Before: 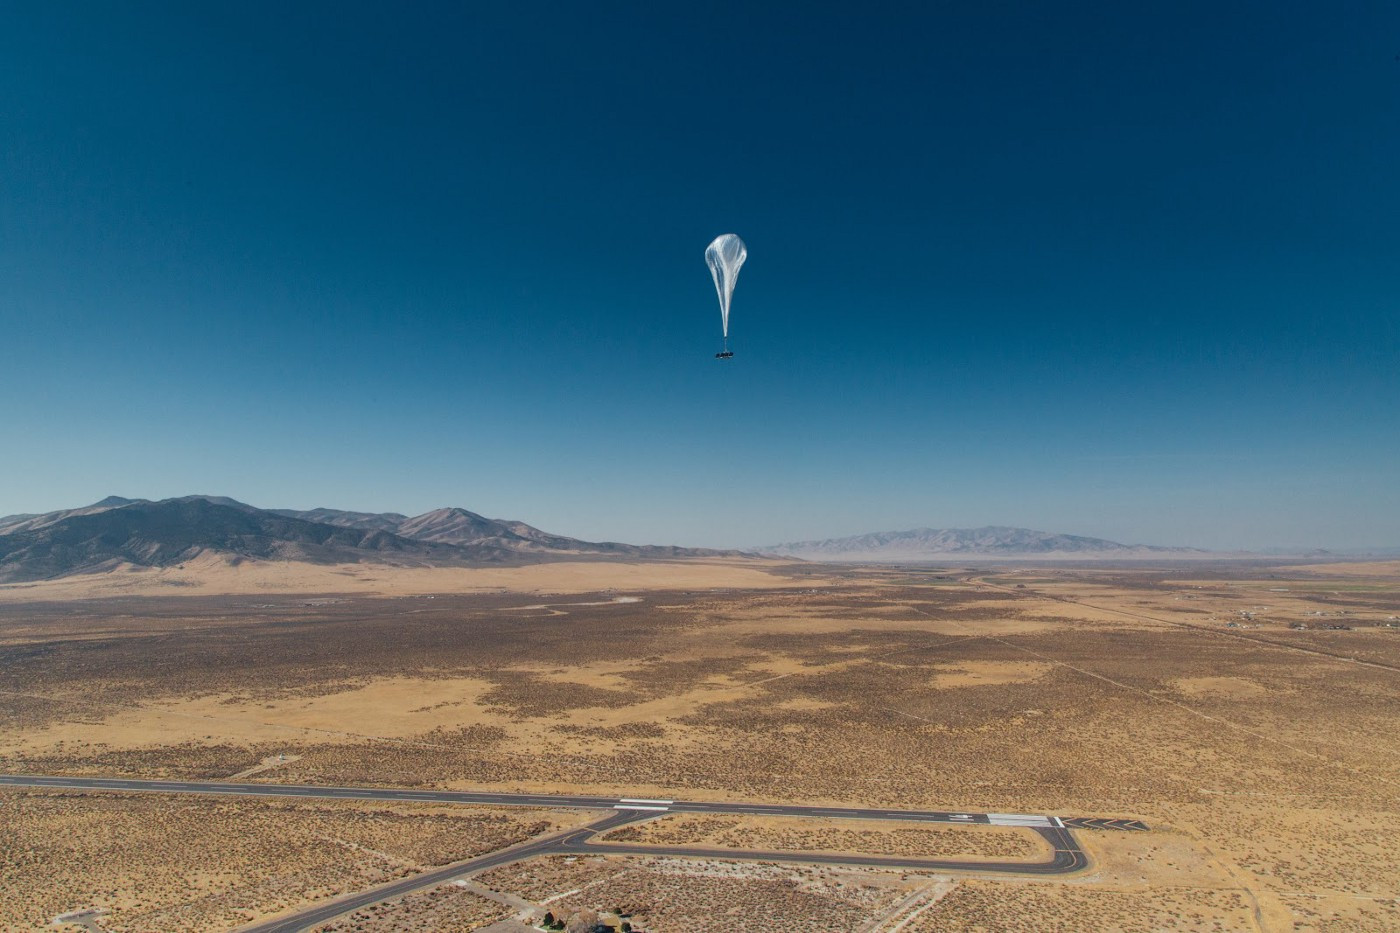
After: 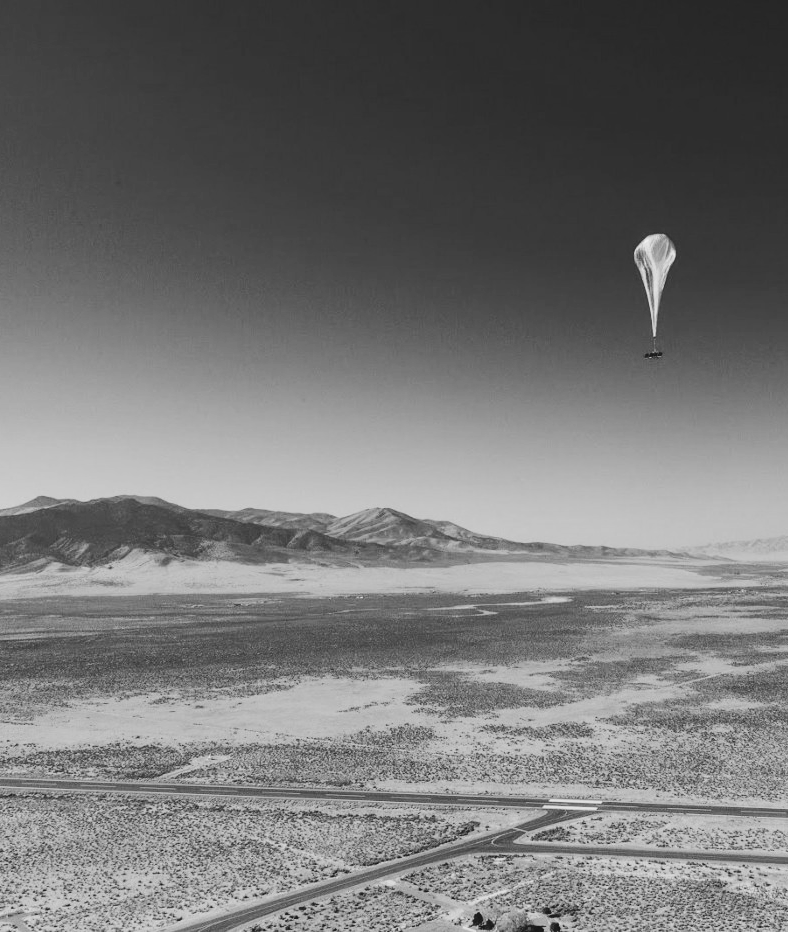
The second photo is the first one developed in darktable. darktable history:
exposure: exposure -0.151 EV, compensate highlight preservation false
crop: left 5.114%, right 38.589%
monochrome: on, module defaults
tone curve: curves: ch0 [(0, 0) (0.003, 0.061) (0.011, 0.065) (0.025, 0.066) (0.044, 0.077) (0.069, 0.092) (0.1, 0.106) (0.136, 0.125) (0.177, 0.16) (0.224, 0.206) (0.277, 0.272) (0.335, 0.356) (0.399, 0.472) (0.468, 0.59) (0.543, 0.686) (0.623, 0.766) (0.709, 0.832) (0.801, 0.886) (0.898, 0.929) (1, 1)], preserve colors none
